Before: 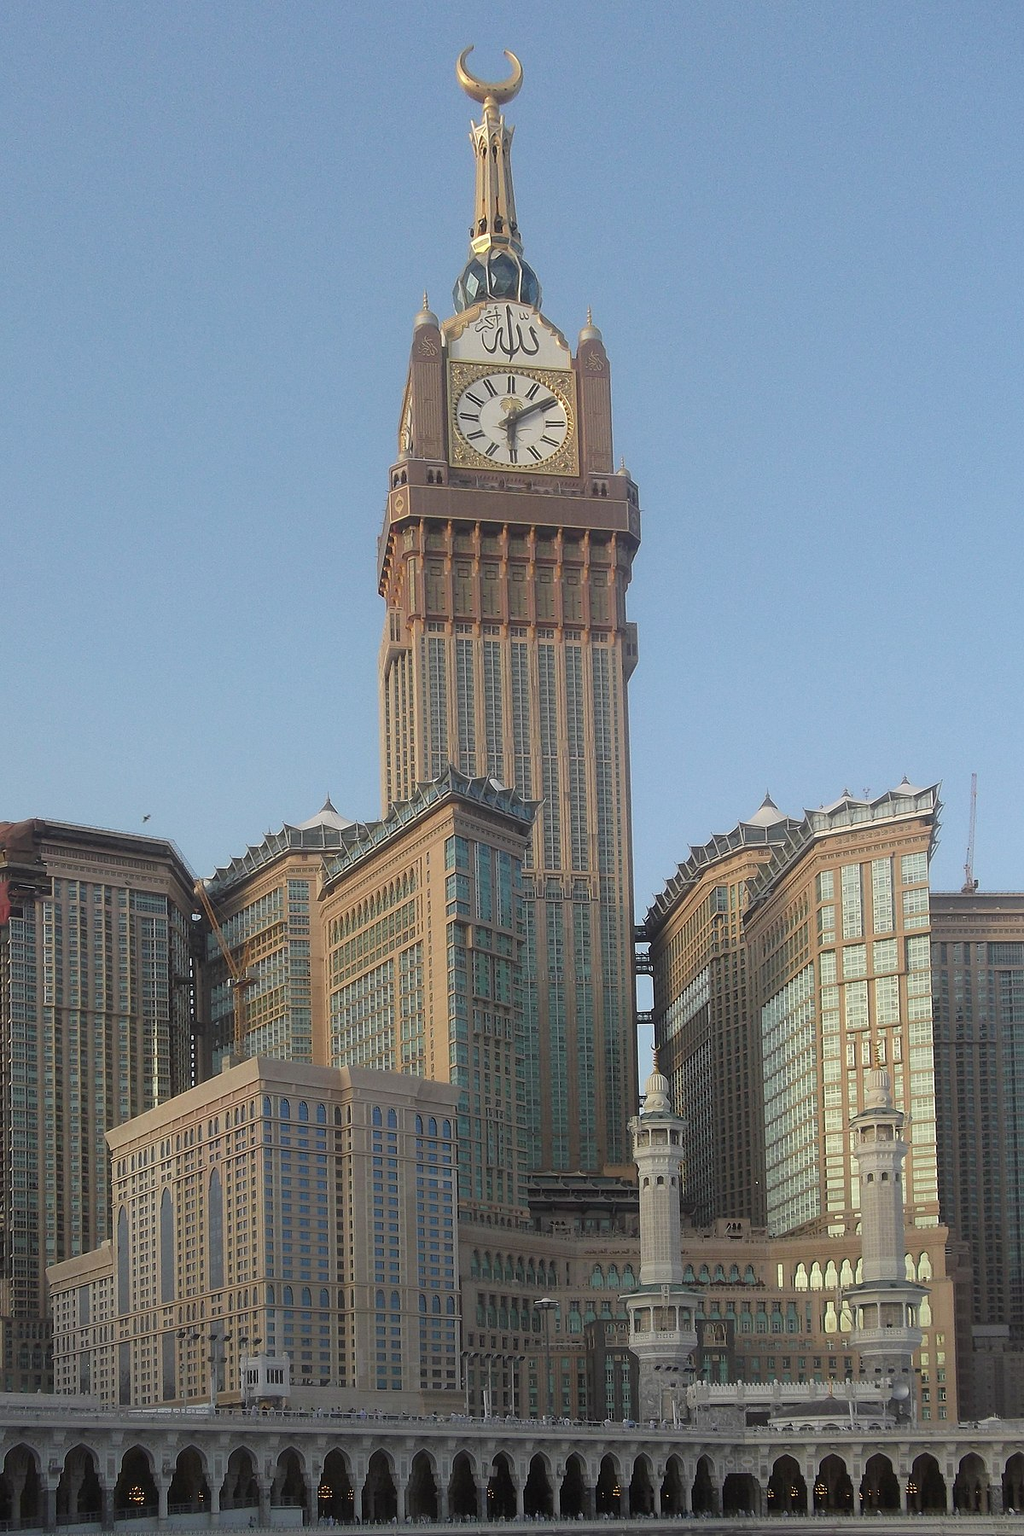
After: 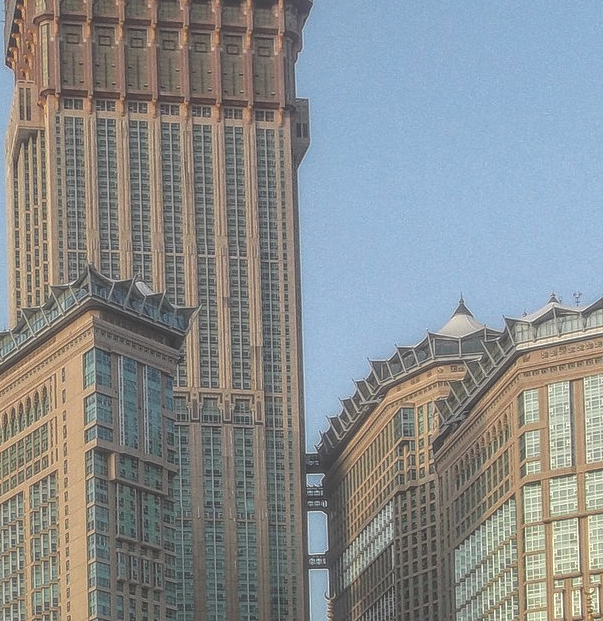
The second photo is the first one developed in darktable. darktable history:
crop: left 36.527%, top 35.068%, right 13.221%, bottom 30.413%
local contrast: highlights 1%, shadows 4%, detail 199%, midtone range 0.246
exposure: black level correction -0.041, exposure 0.063 EV, compensate exposure bias true, compensate highlight preservation false
tone equalizer: edges refinement/feathering 500, mask exposure compensation -1.57 EV, preserve details no
contrast brightness saturation: contrast -0.023, brightness -0.011, saturation 0.041
